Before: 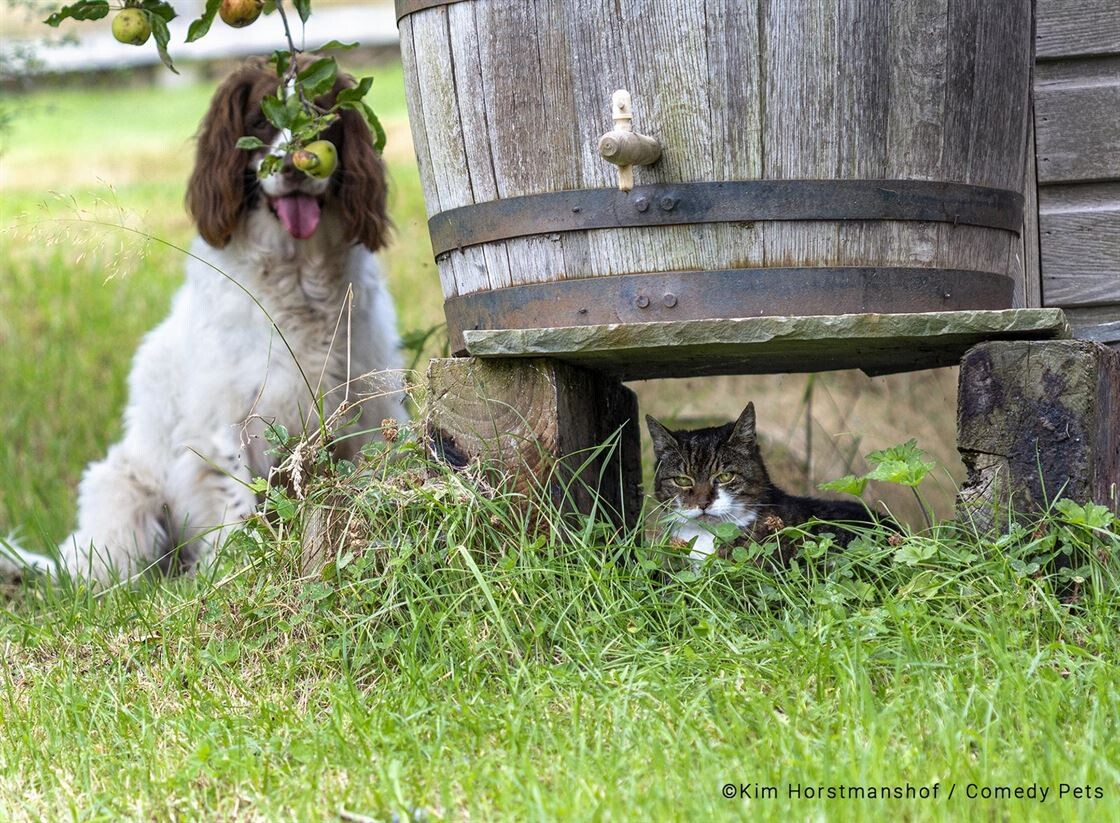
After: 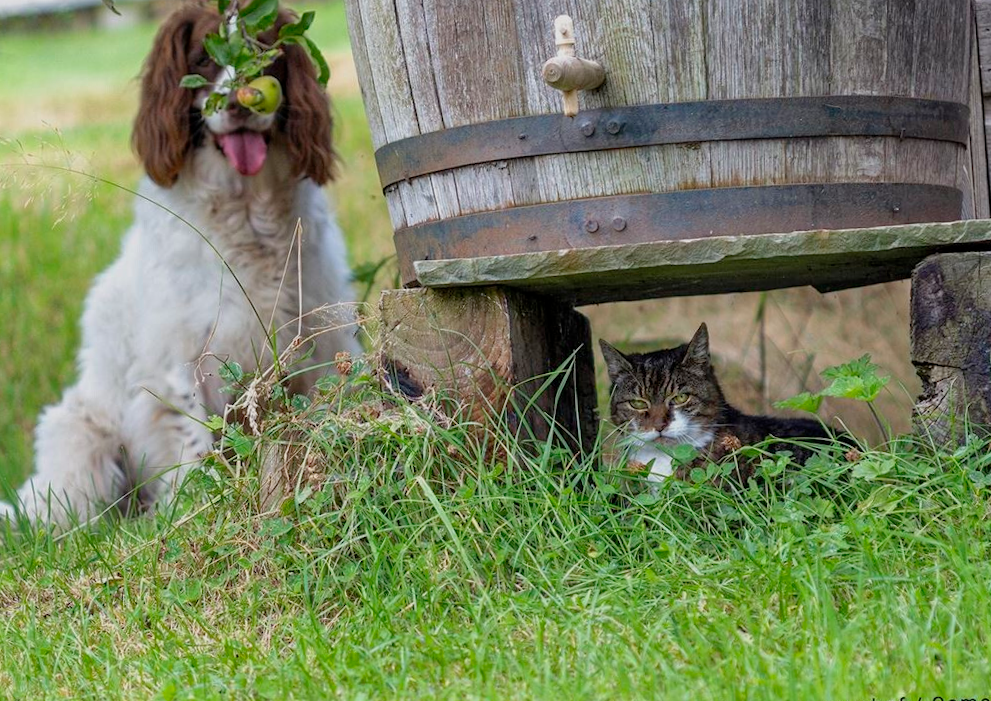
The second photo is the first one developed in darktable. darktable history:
rotate and perspective: rotation -2°, crop left 0.022, crop right 0.978, crop top 0.049, crop bottom 0.951
tone equalizer: -8 EV 0.25 EV, -7 EV 0.417 EV, -6 EV 0.417 EV, -5 EV 0.25 EV, -3 EV -0.25 EV, -2 EV -0.417 EV, -1 EV -0.417 EV, +0 EV -0.25 EV, edges refinement/feathering 500, mask exposure compensation -1.57 EV, preserve details guided filter
crop: left 3.305%, top 6.436%, right 6.389%, bottom 3.258%
